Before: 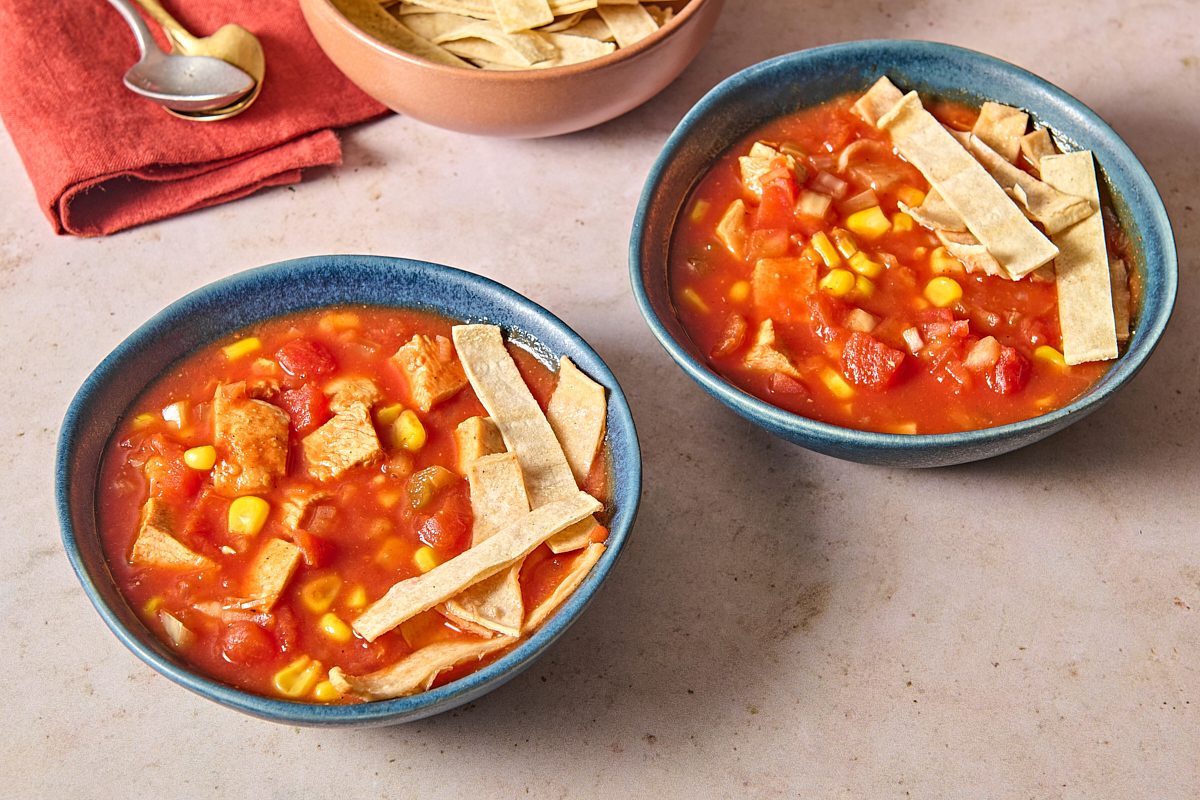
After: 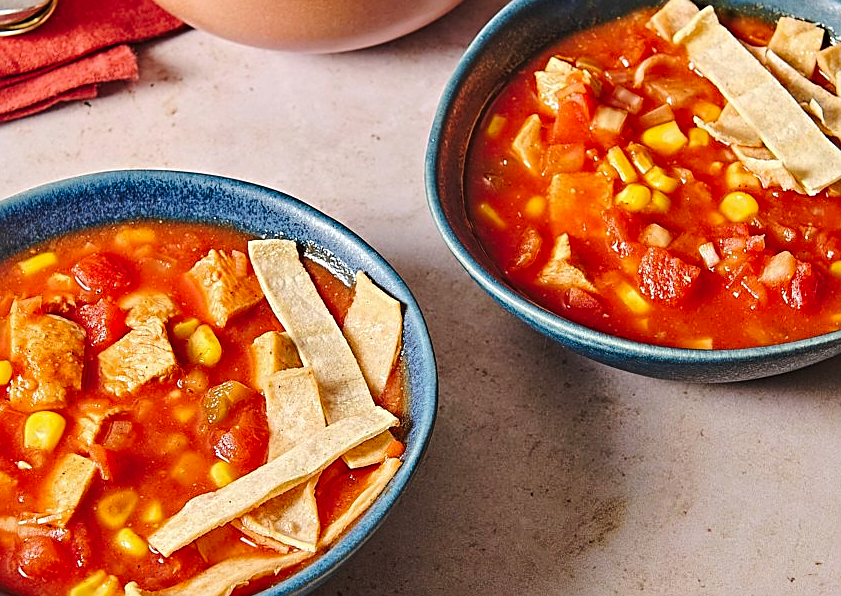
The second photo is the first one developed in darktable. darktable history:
tone curve: curves: ch0 [(0, 0) (0.003, 0.002) (0.011, 0.009) (0.025, 0.02) (0.044, 0.034) (0.069, 0.046) (0.1, 0.062) (0.136, 0.083) (0.177, 0.119) (0.224, 0.162) (0.277, 0.216) (0.335, 0.282) (0.399, 0.365) (0.468, 0.457) (0.543, 0.541) (0.623, 0.624) (0.709, 0.713) (0.801, 0.797) (0.898, 0.889) (1, 1)], preserve colors none
sharpen: on, module defaults
crop and rotate: left 17.029%, top 10.805%, right 12.864%, bottom 14.684%
